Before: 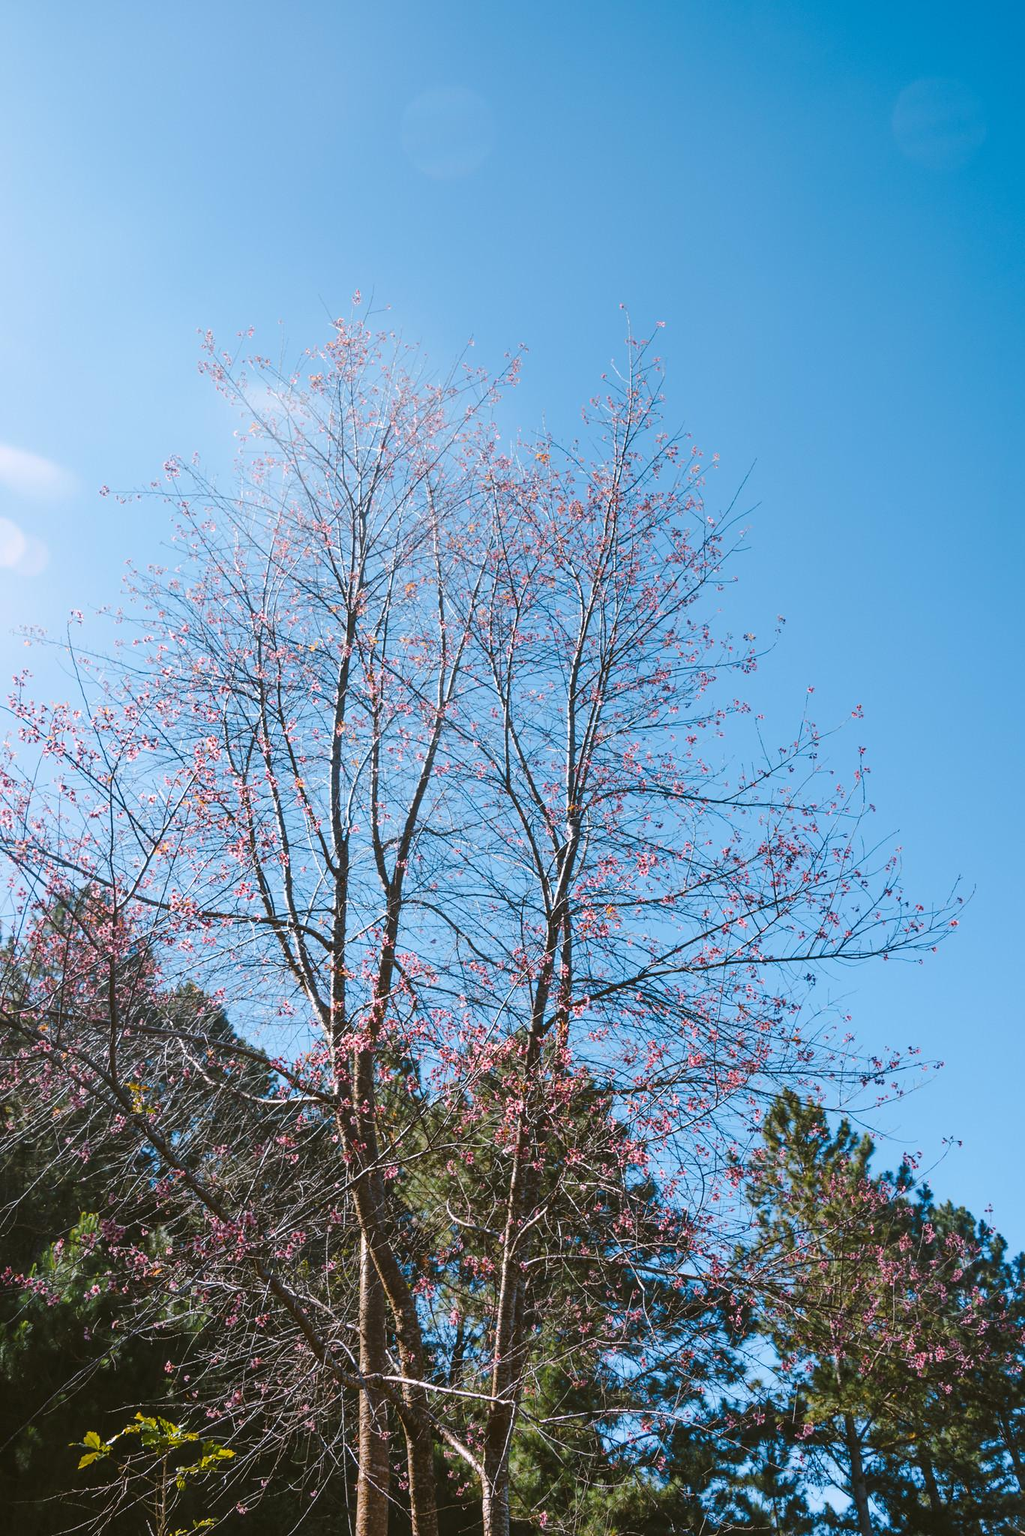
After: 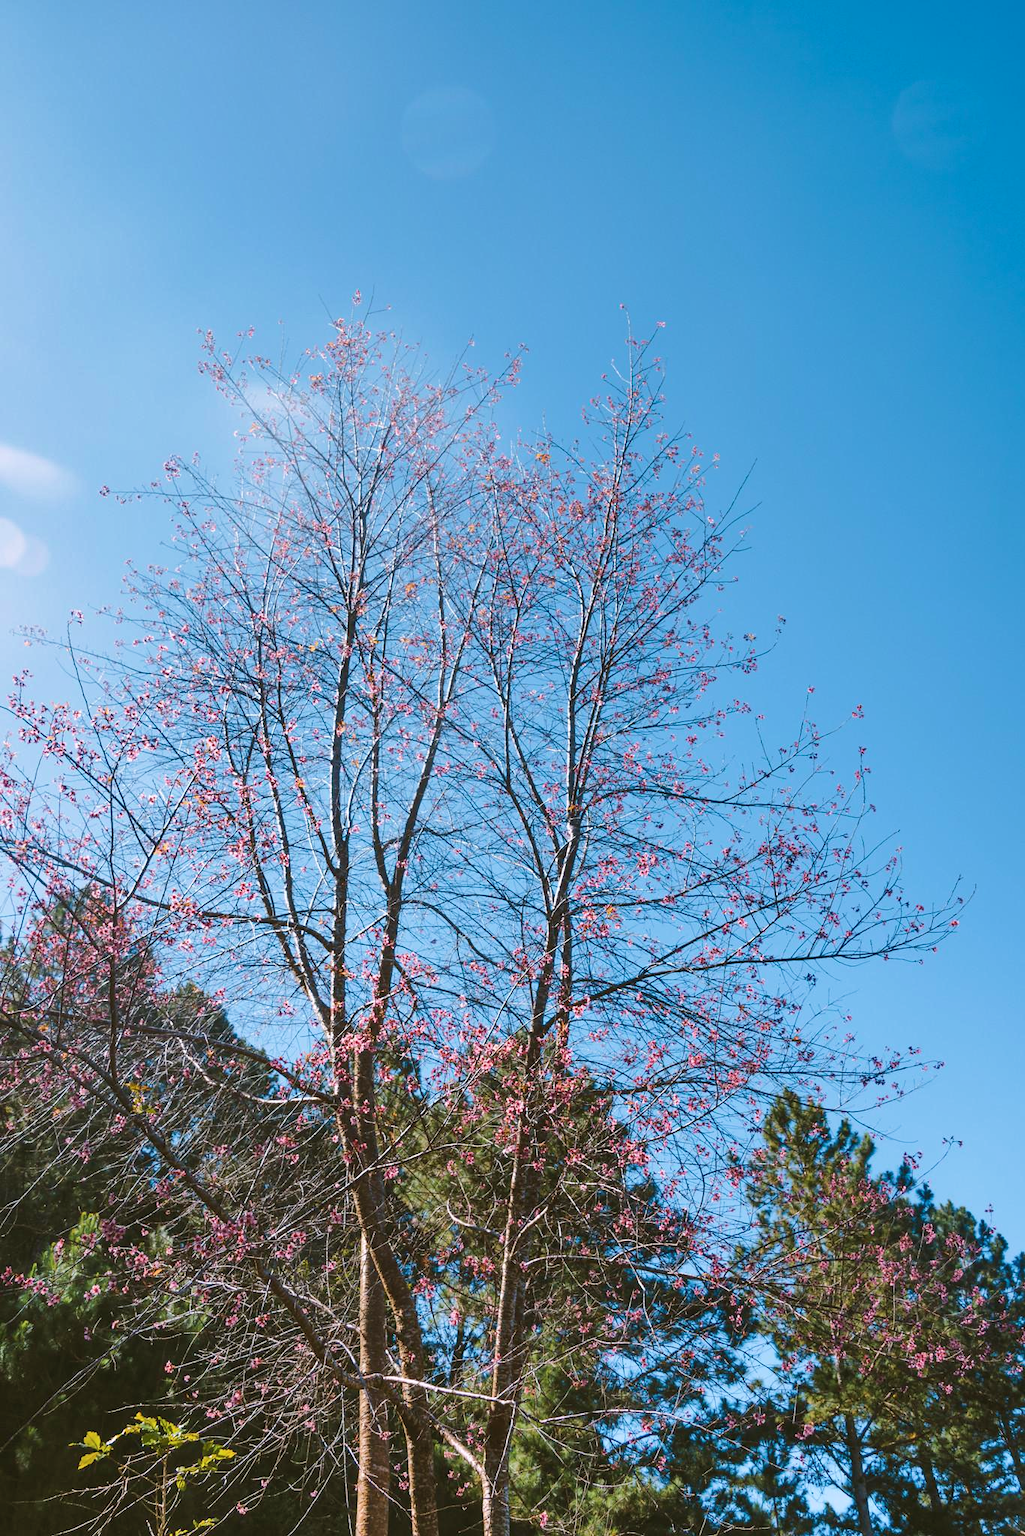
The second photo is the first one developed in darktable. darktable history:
shadows and highlights: radius 265.25, soften with gaussian
velvia: on, module defaults
